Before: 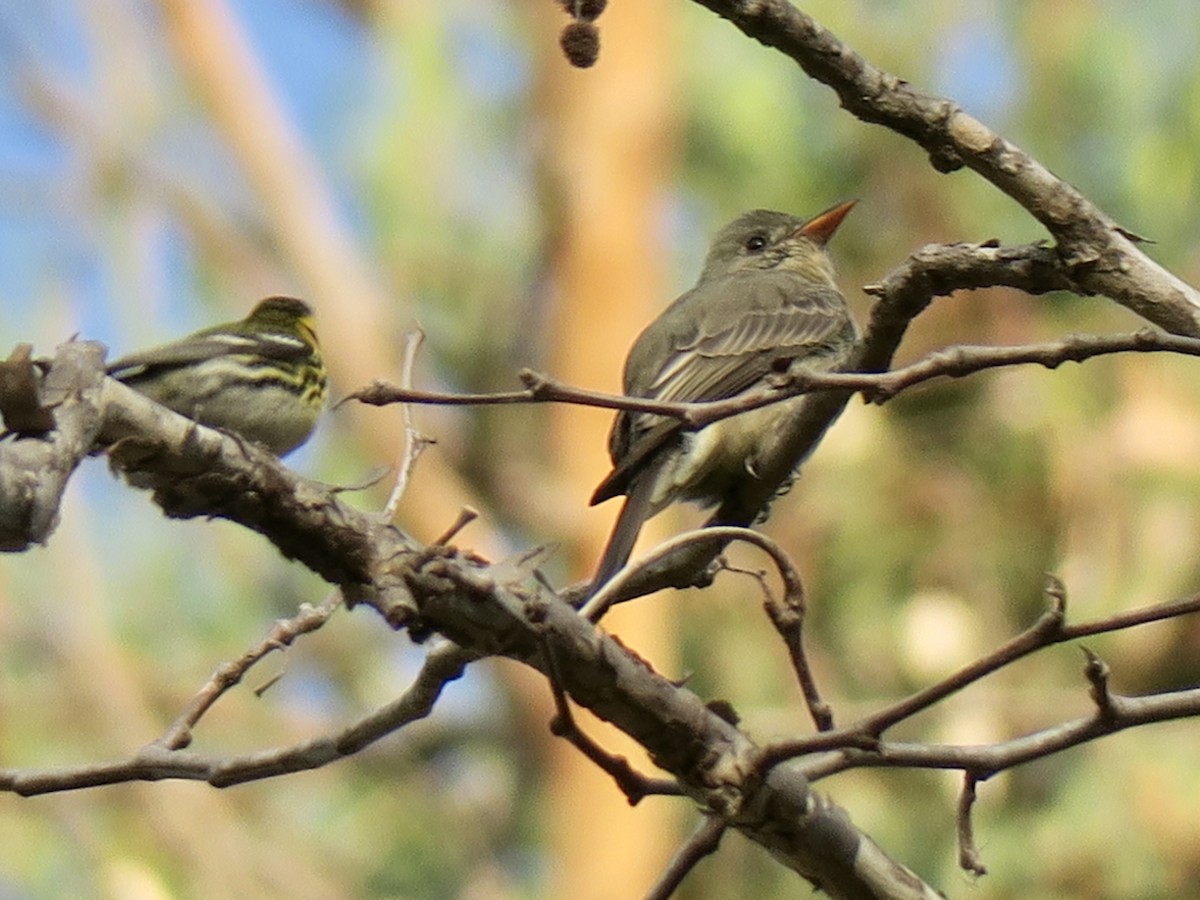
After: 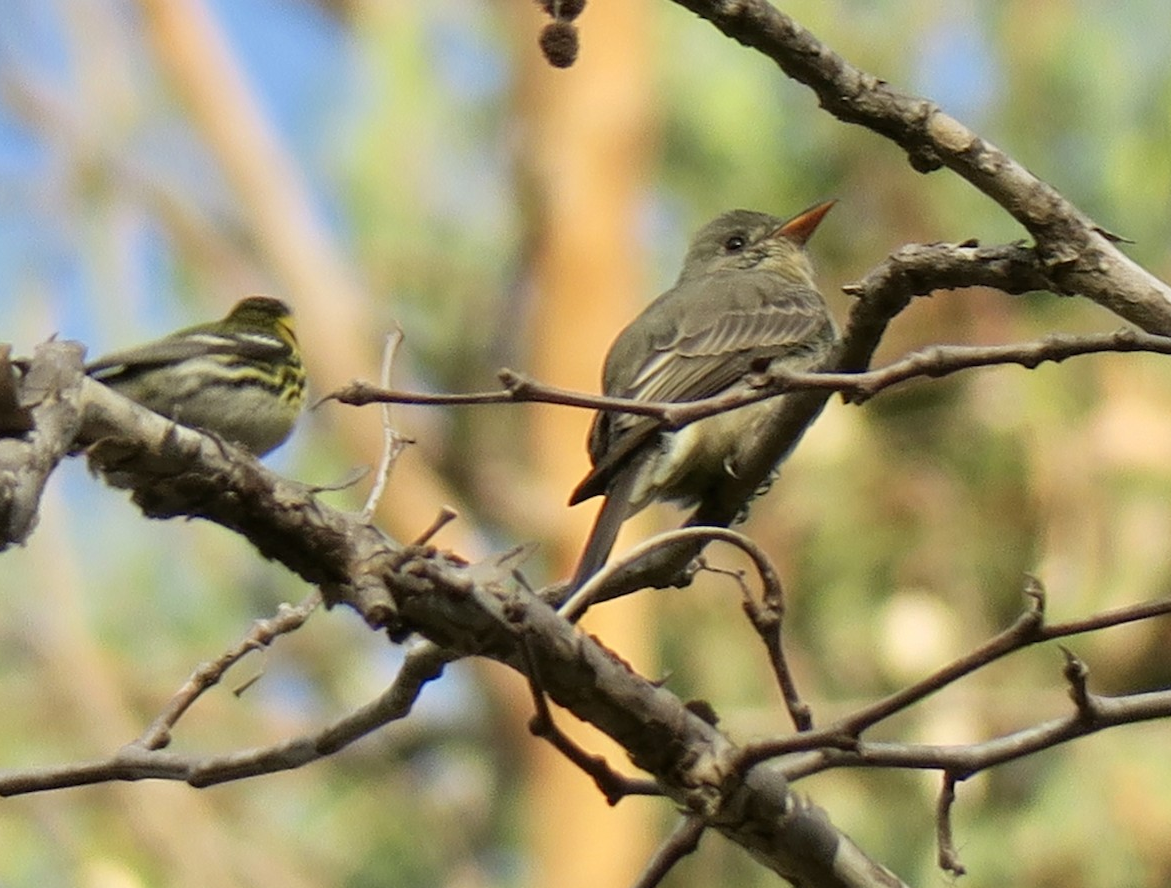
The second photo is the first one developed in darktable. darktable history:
crop and rotate: left 1.774%, right 0.633%, bottom 1.28%
